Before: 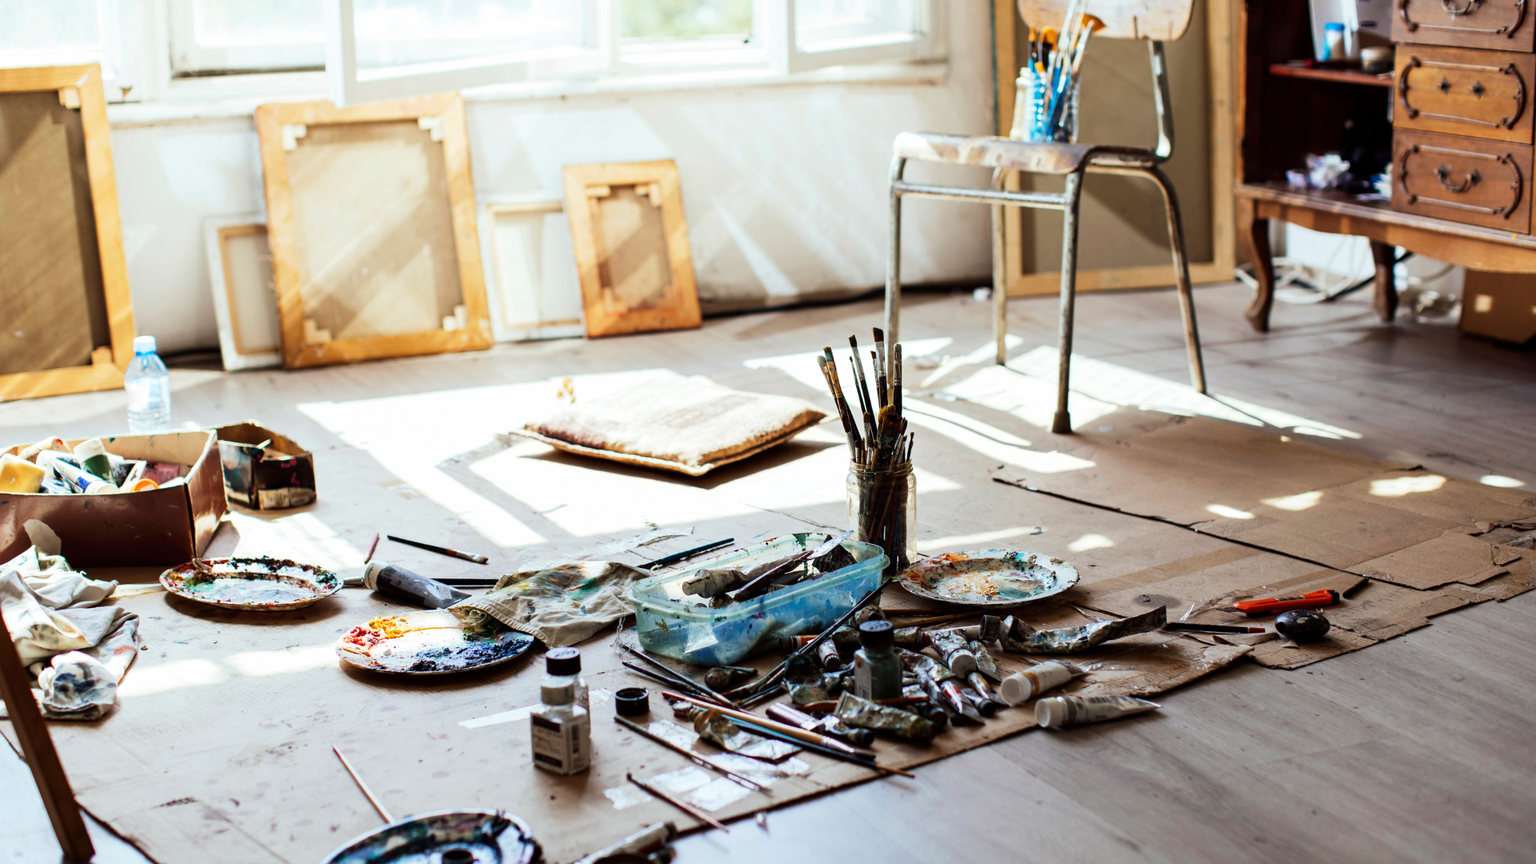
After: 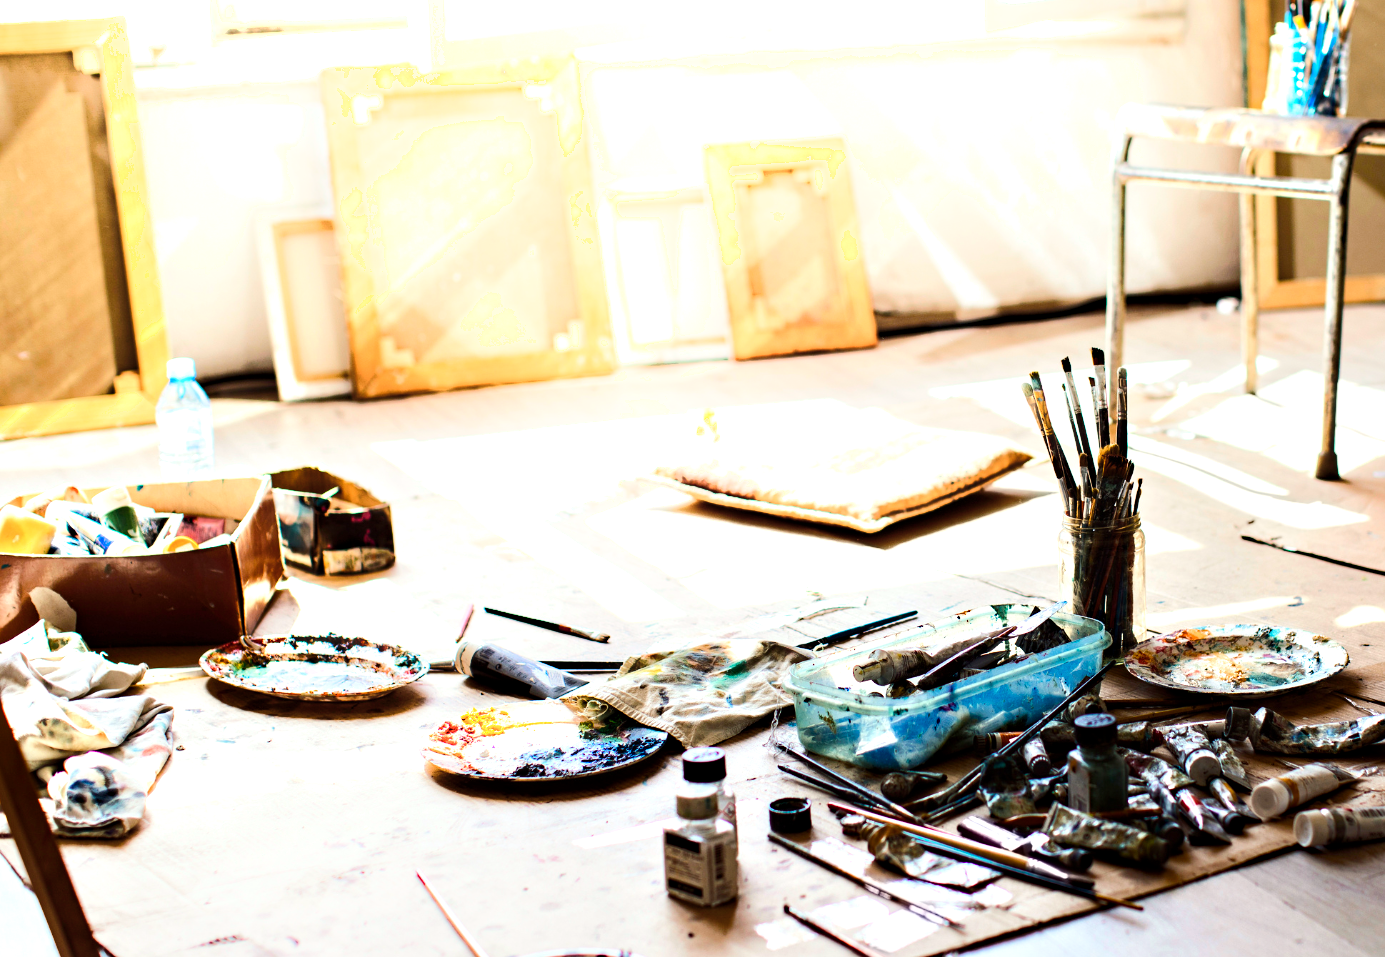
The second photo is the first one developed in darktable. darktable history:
tone equalizer: -8 EV 0.001 EV, -7 EV -0.003 EV, -6 EV 0.001 EV, -5 EV -0.047 EV, -4 EV -0.095 EV, -3 EV -0.158 EV, -2 EV 0.243 EV, -1 EV 0.702 EV, +0 EV 0.467 EV
crop: top 5.778%, right 27.841%, bottom 5.61%
shadows and highlights: shadows -23.91, highlights 48.8, soften with gaussian
color balance rgb: highlights gain › chroma 2.012%, highlights gain › hue 66.24°, perceptual saturation grading › global saturation 0.927%, perceptual saturation grading › highlights -8.339%, perceptual saturation grading › mid-tones 18.371%, perceptual saturation grading › shadows 28.658%, global vibrance 23.952%
haze removal: adaptive false
